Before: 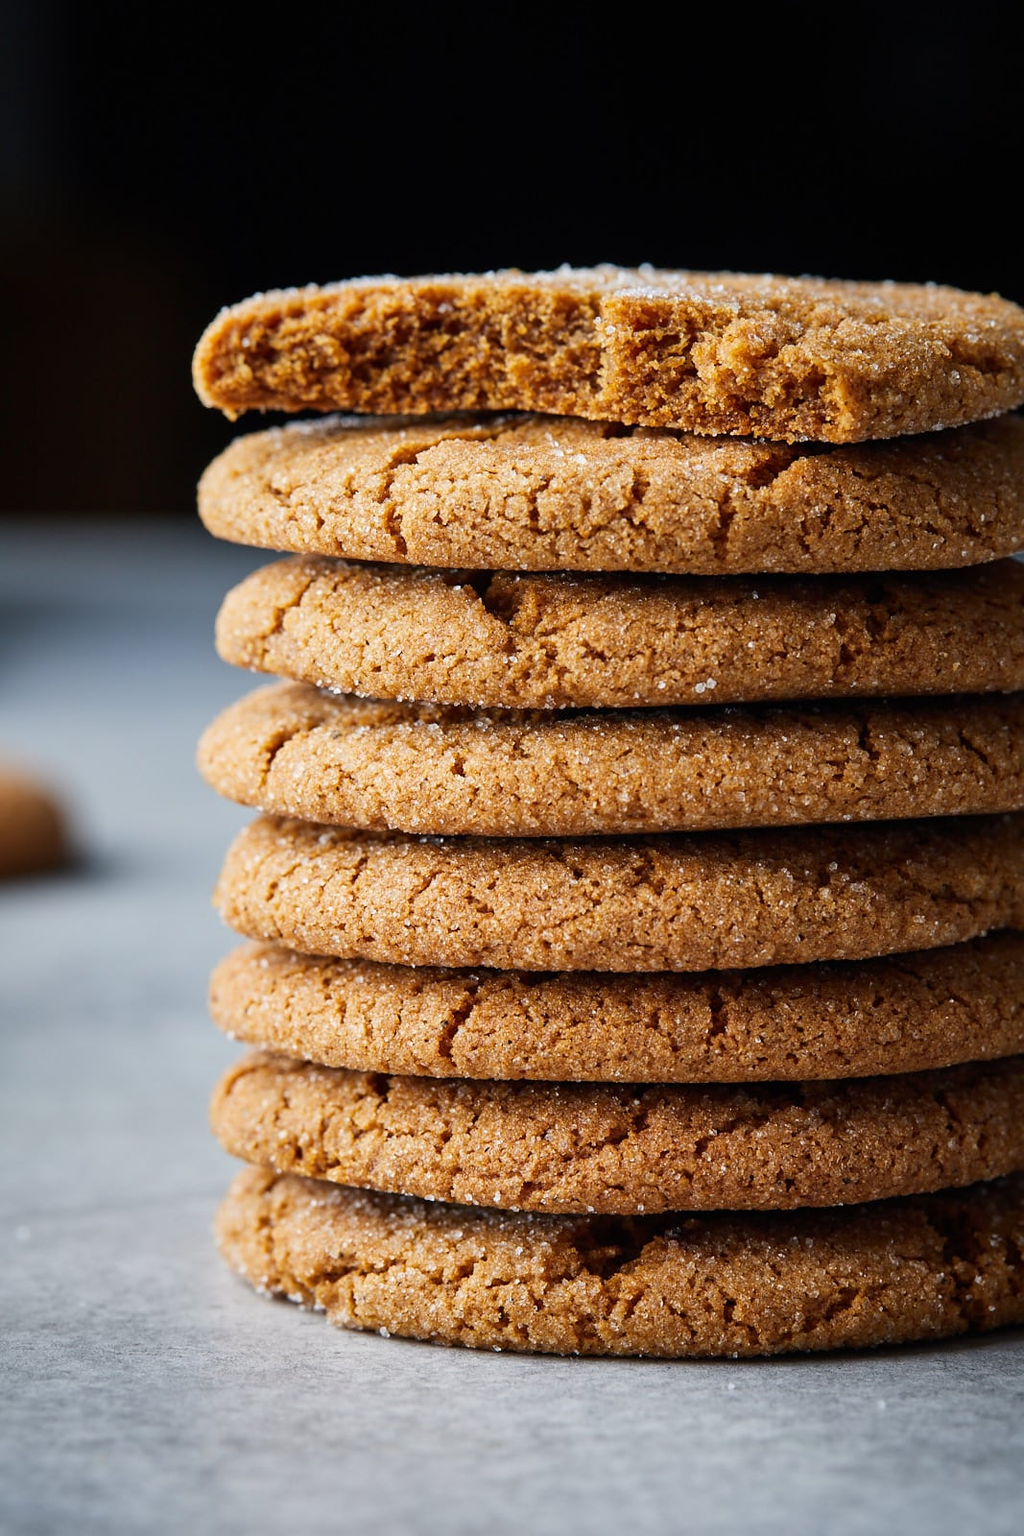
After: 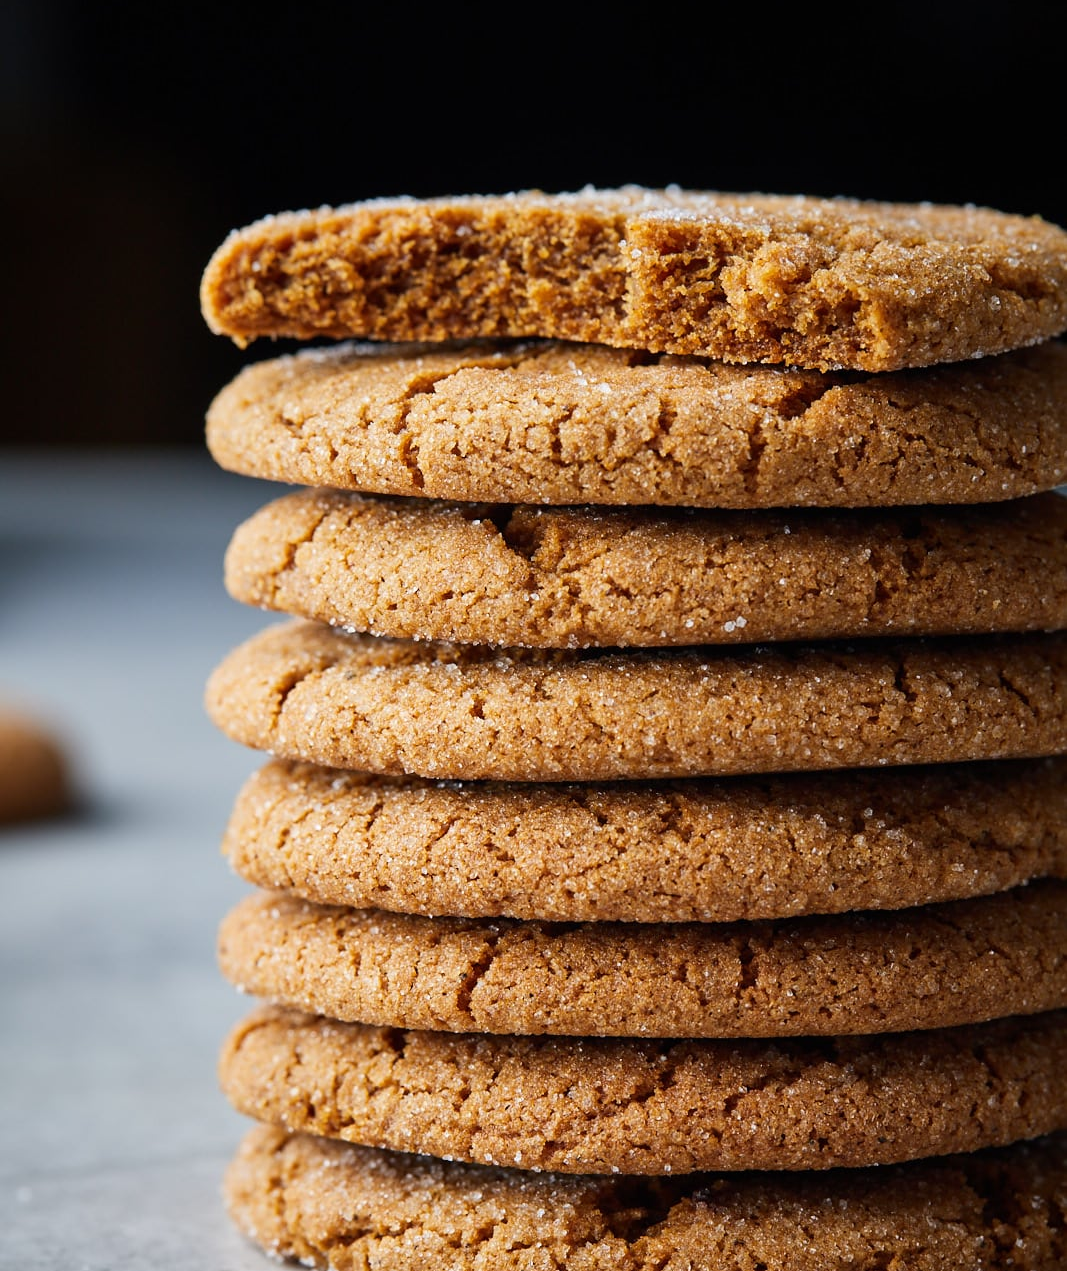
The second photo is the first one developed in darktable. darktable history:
crop and rotate: top 5.651%, bottom 14.88%
